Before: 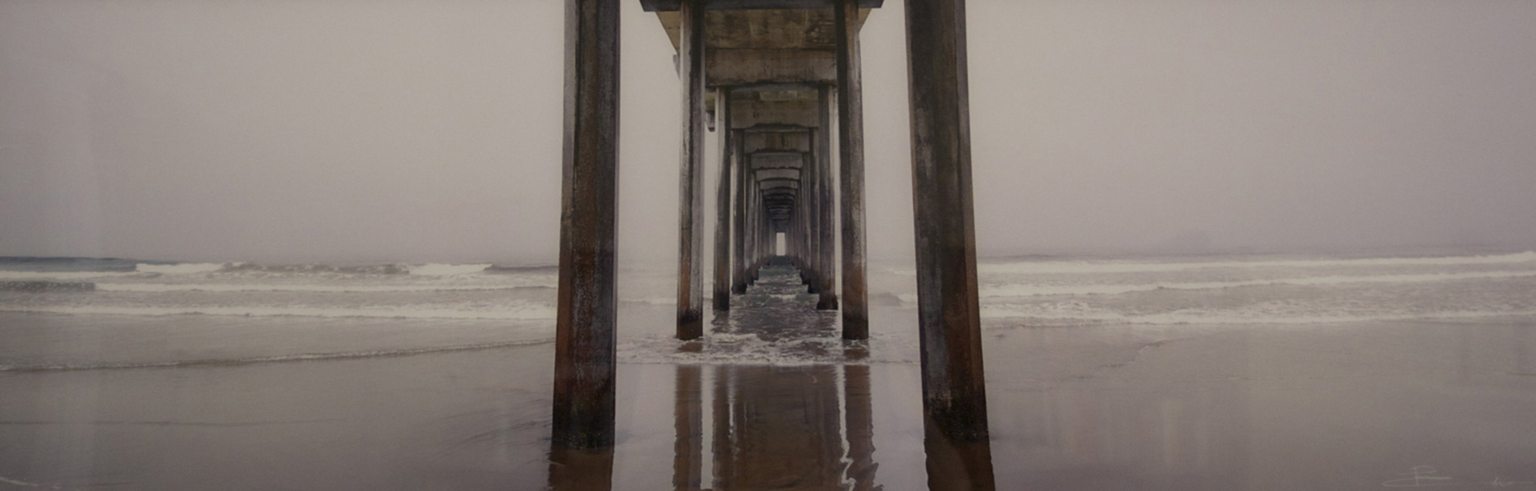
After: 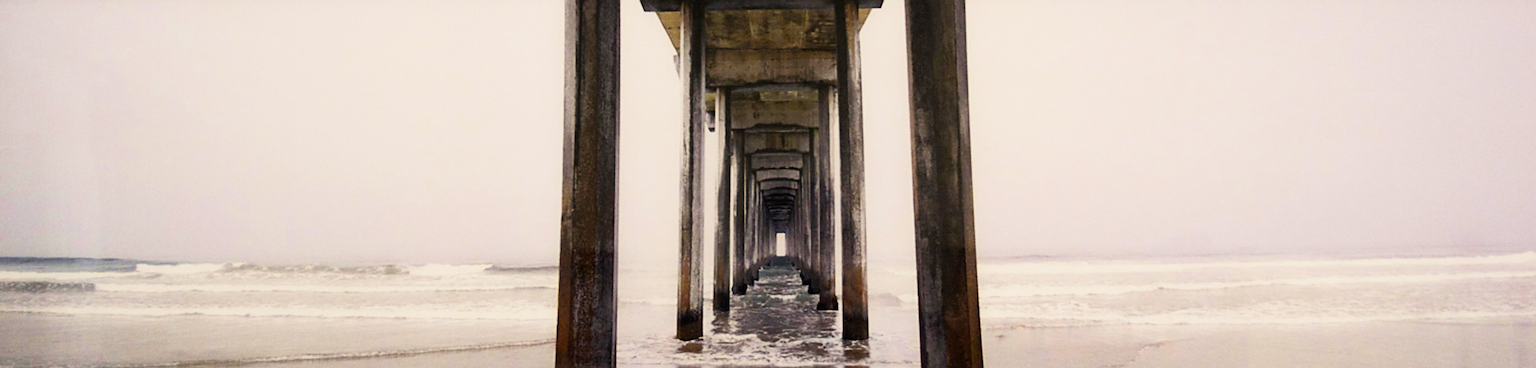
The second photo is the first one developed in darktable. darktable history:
crop: bottom 24.987%
exposure: exposure -0.265 EV, compensate highlight preservation false
color balance rgb: linear chroma grading › shadows 15.668%, perceptual saturation grading › global saturation 15.339%, perceptual saturation grading › highlights -18.926%, perceptual saturation grading › shadows 20.517%, perceptual brilliance grading › global brilliance 29.955%, perceptual brilliance grading › highlights 49.691%, perceptual brilliance grading › mid-tones 50.625%, perceptual brilliance grading › shadows -21.751%, global vibrance 24.177%, contrast -25.083%
filmic rgb: black relative exposure -5.07 EV, white relative exposure 4 EV, threshold 2.94 EV, hardness 2.88, contrast 1.3, enable highlight reconstruction true
sharpen: on, module defaults
